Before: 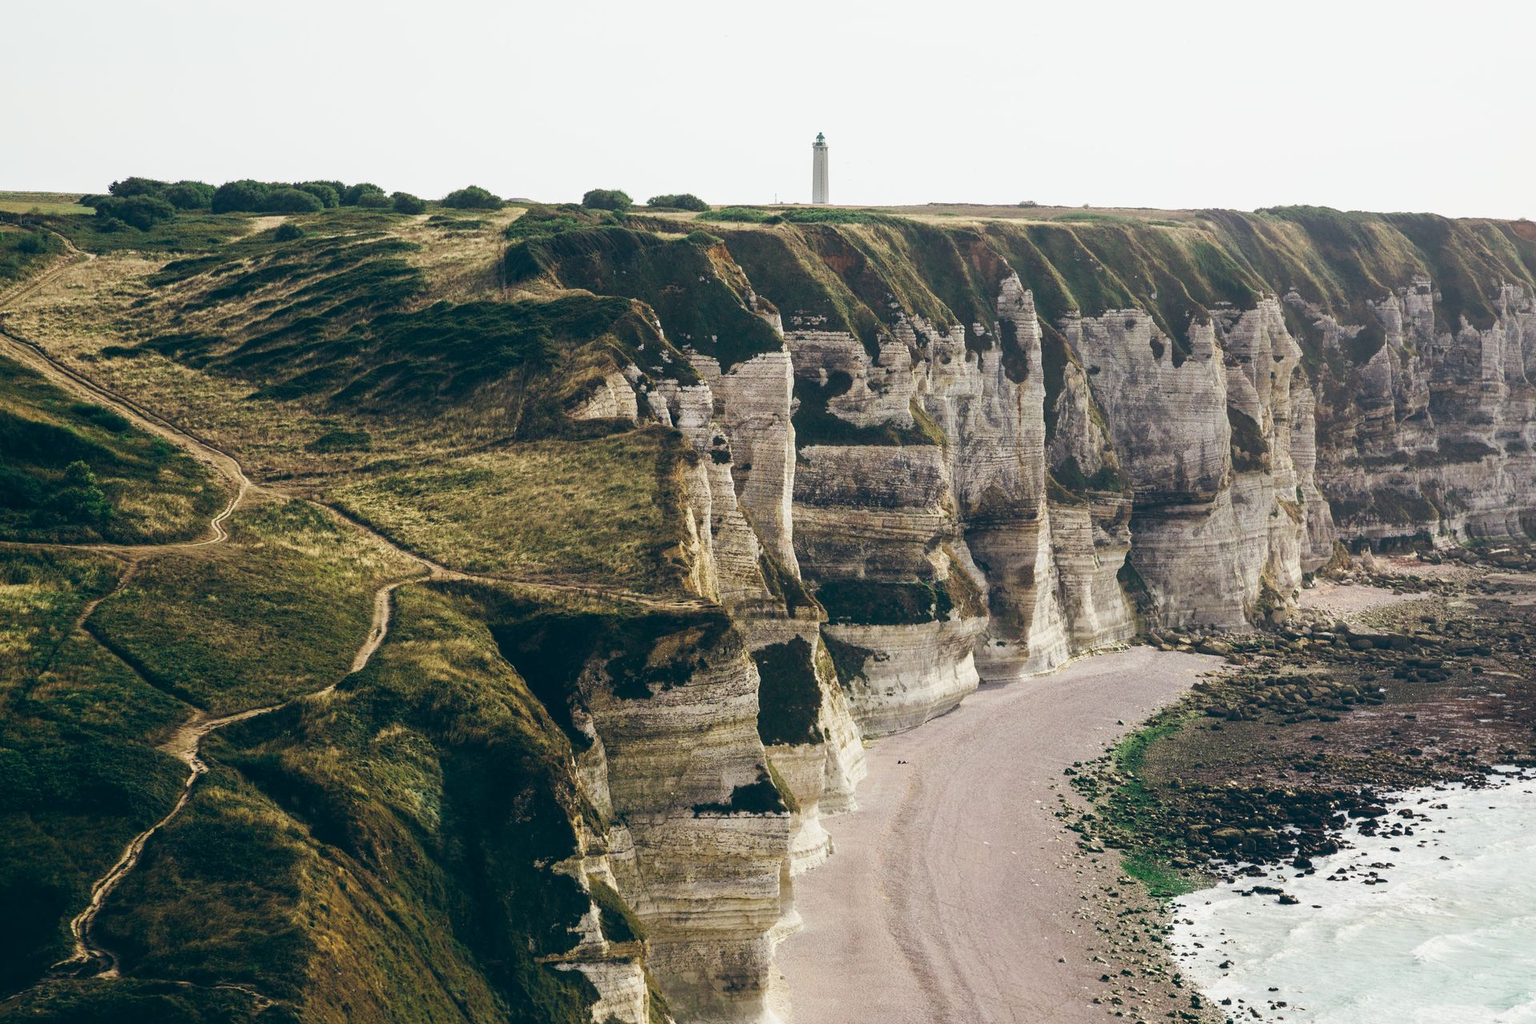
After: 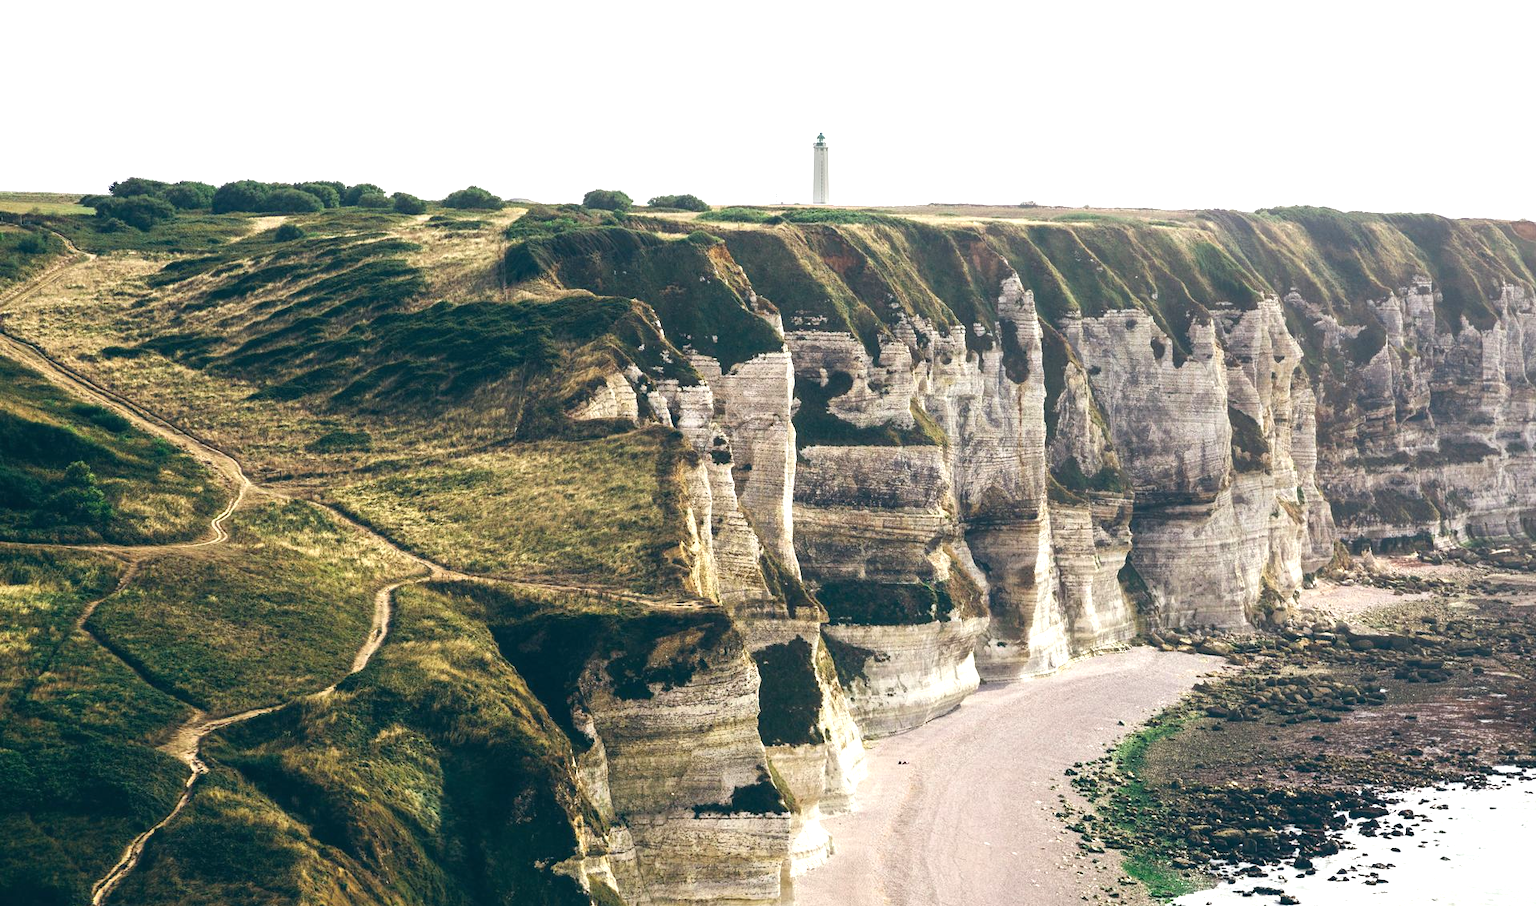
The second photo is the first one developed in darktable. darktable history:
exposure: black level correction 0, exposure 0.7 EV, compensate exposure bias true, compensate highlight preservation false
crop and rotate: top 0%, bottom 11.49%
